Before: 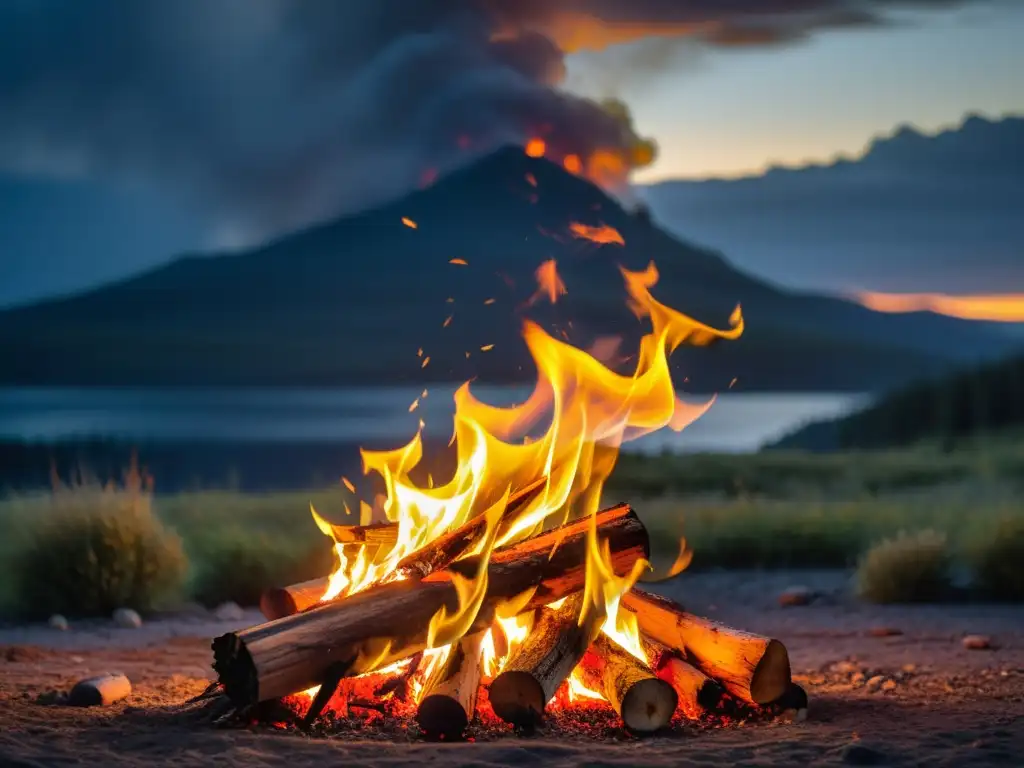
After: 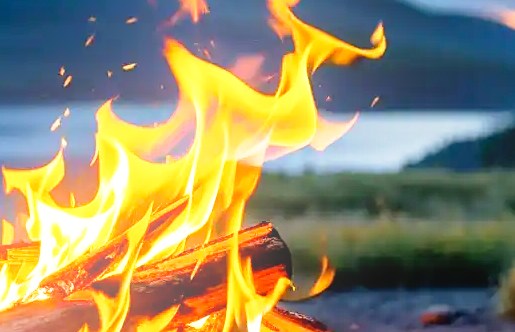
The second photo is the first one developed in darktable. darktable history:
crop: left 35.03%, top 36.625%, right 14.663%, bottom 20.057%
sharpen: radius 1.559, amount 0.373, threshold 1.271
bloom: size 16%, threshold 98%, strength 20%
base curve: curves: ch0 [(0, 0) (0.012, 0.01) (0.073, 0.168) (0.31, 0.711) (0.645, 0.957) (1, 1)], preserve colors none
